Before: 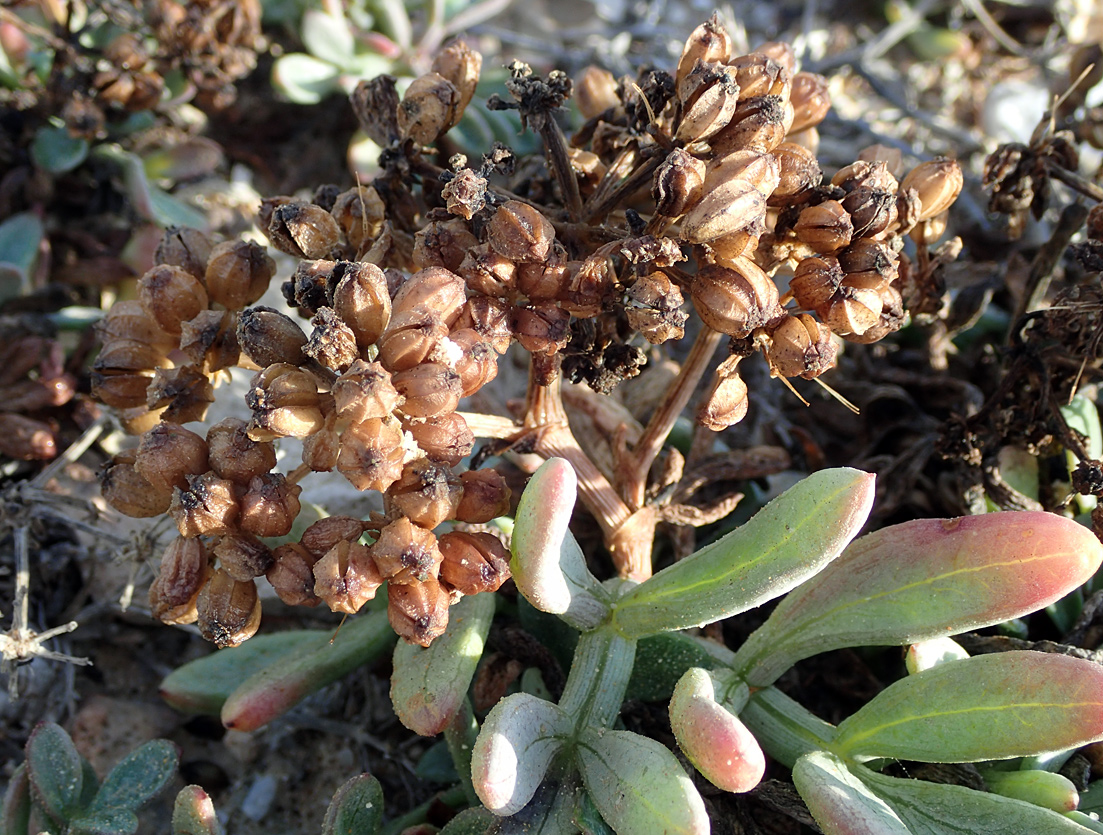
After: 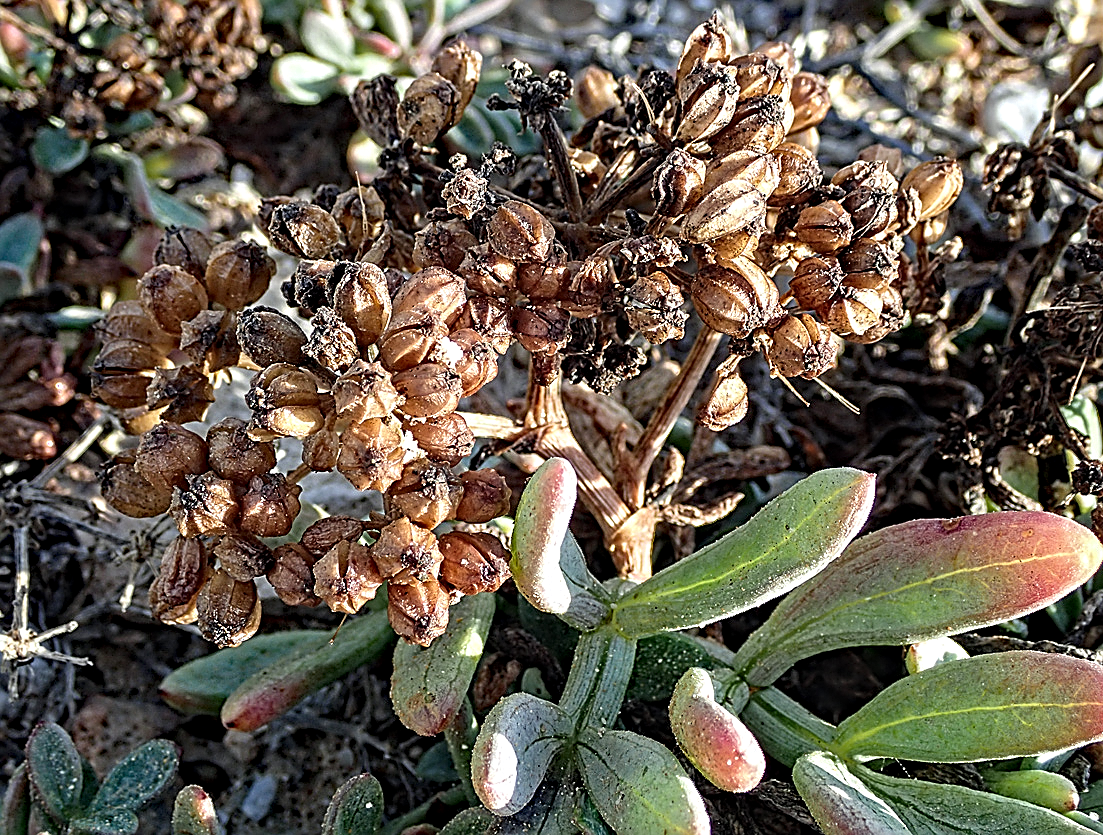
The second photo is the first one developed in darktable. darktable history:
sharpen: on, module defaults
tone equalizer: on, module defaults
haze removal: strength 0.287, distance 0.255, compatibility mode true, adaptive false
contrast equalizer: octaves 7, y [[0.406, 0.494, 0.589, 0.753, 0.877, 0.999], [0.5 ×6], [0.5 ×6], [0 ×6], [0 ×6]], mix 0.545
